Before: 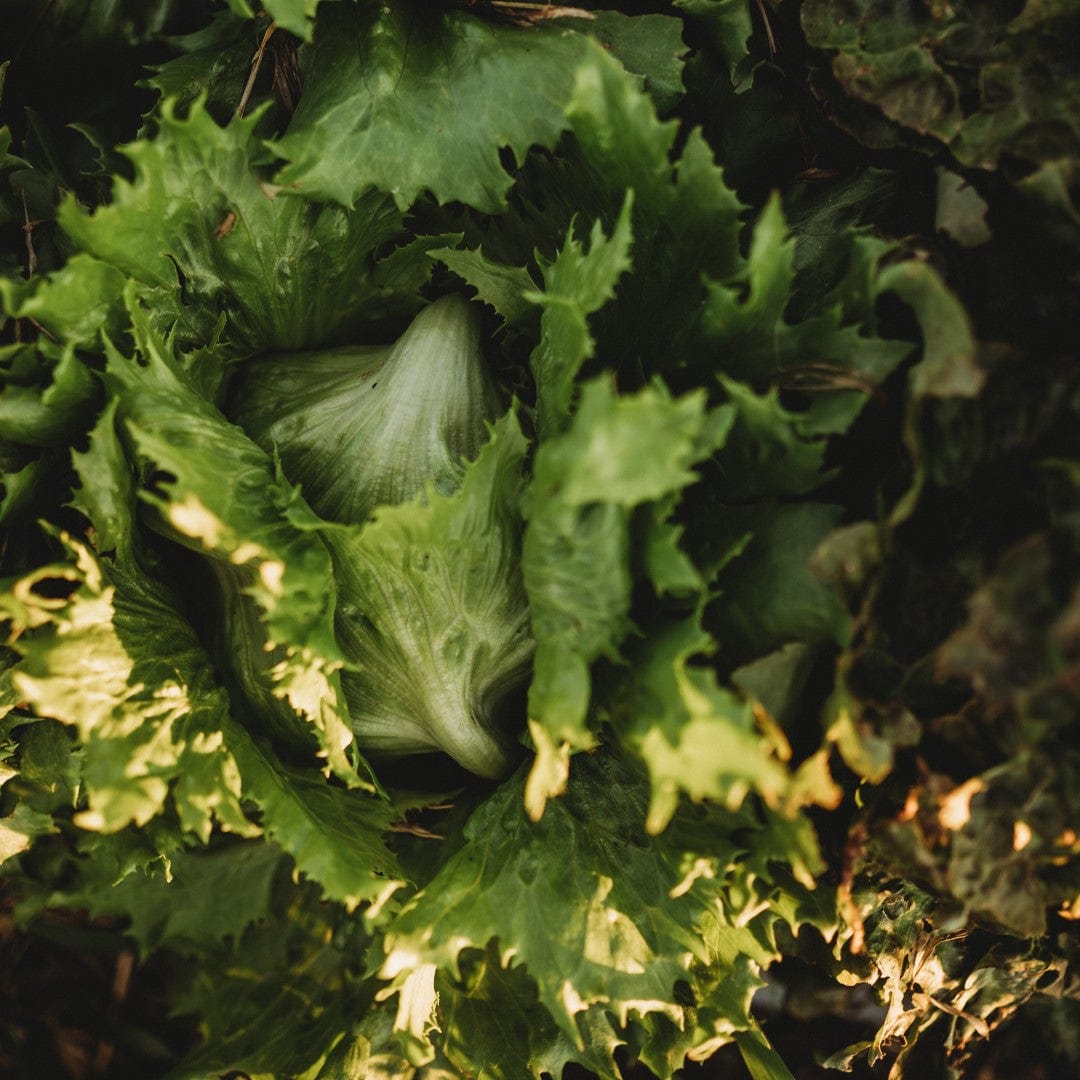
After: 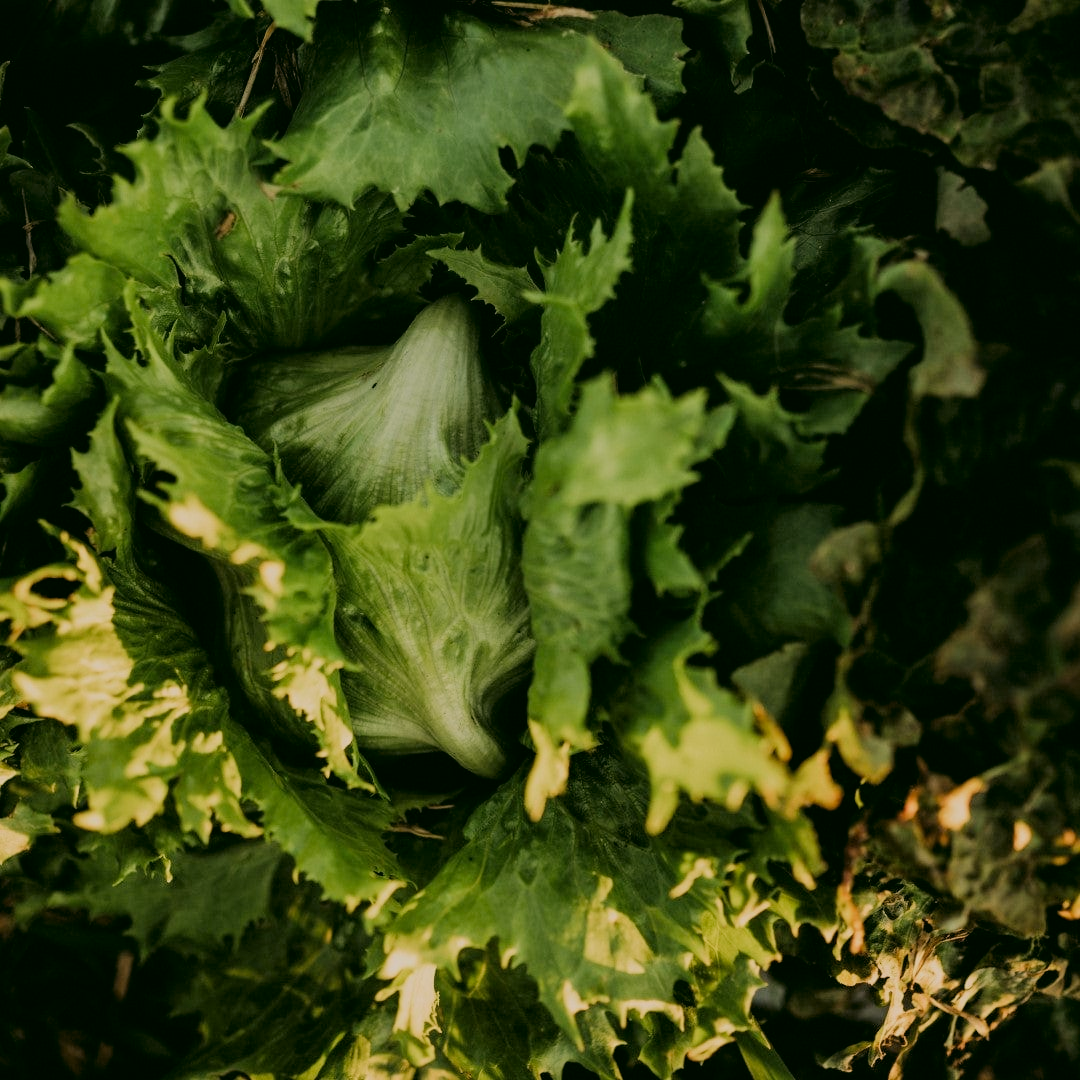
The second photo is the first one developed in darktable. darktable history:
color correction: highlights a* 4.02, highlights b* 4.98, shadows a* -7.55, shadows b* 4.98
filmic rgb: black relative exposure -7.15 EV, white relative exposure 5.36 EV, hardness 3.02, color science v6 (2022)
